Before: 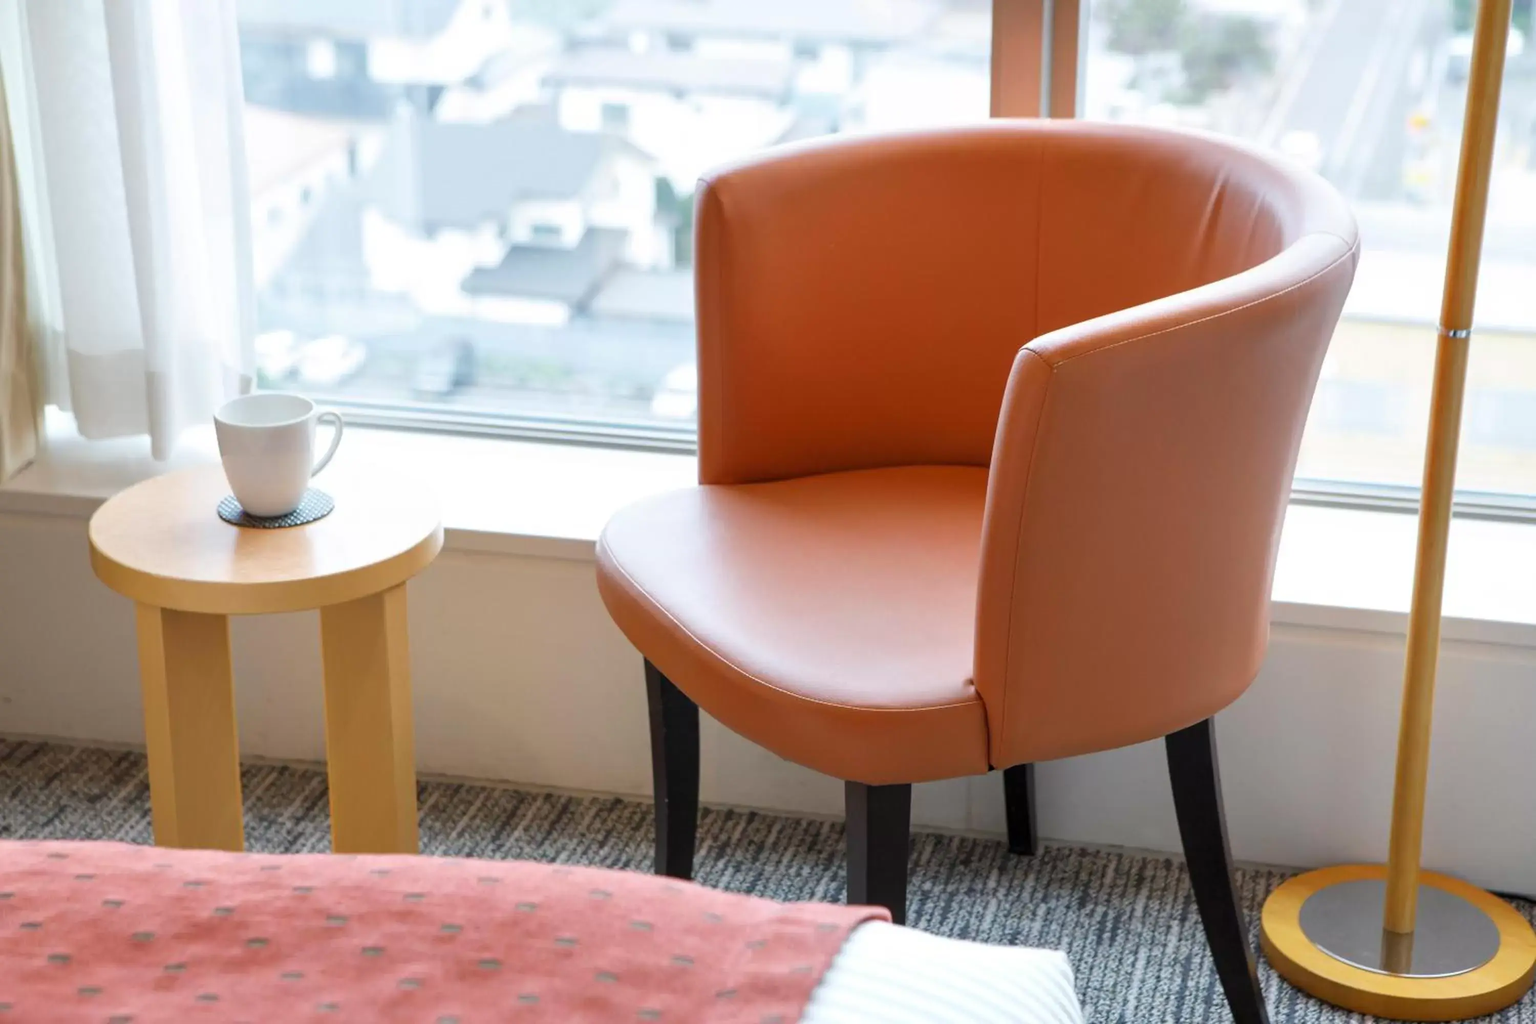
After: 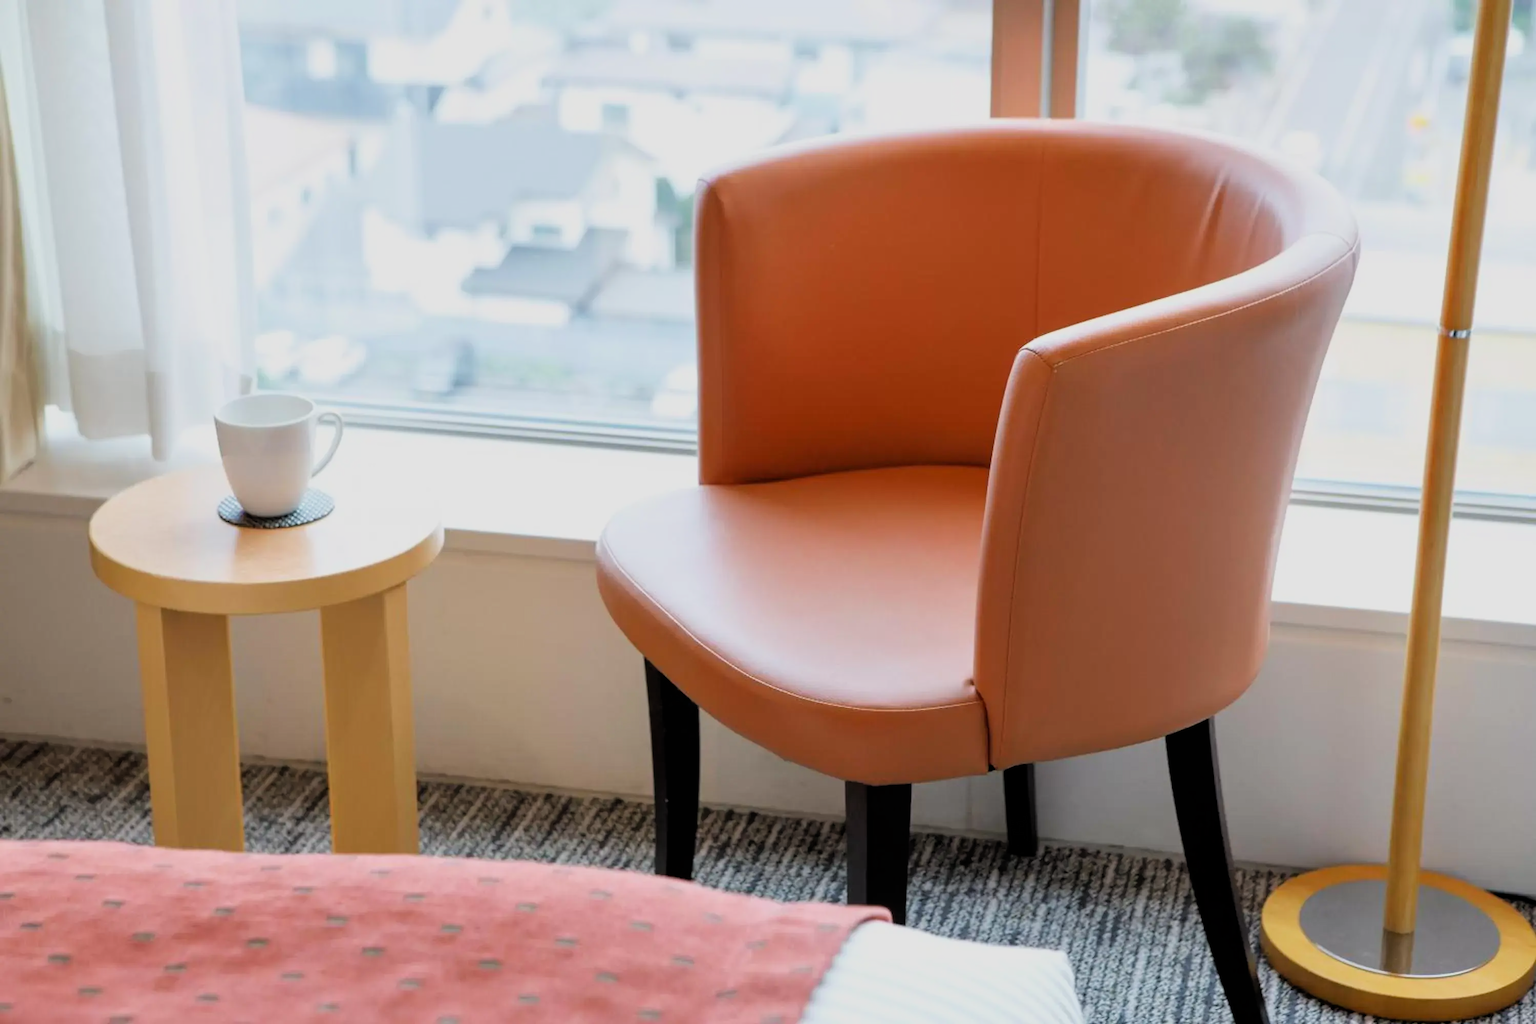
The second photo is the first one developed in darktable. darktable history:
filmic rgb: black relative exposure -7.74 EV, white relative exposure 4.41 EV, threshold 3.04 EV, hardness 3.76, latitude 49.52%, contrast 1.101, color science v4 (2020), enable highlight reconstruction true
